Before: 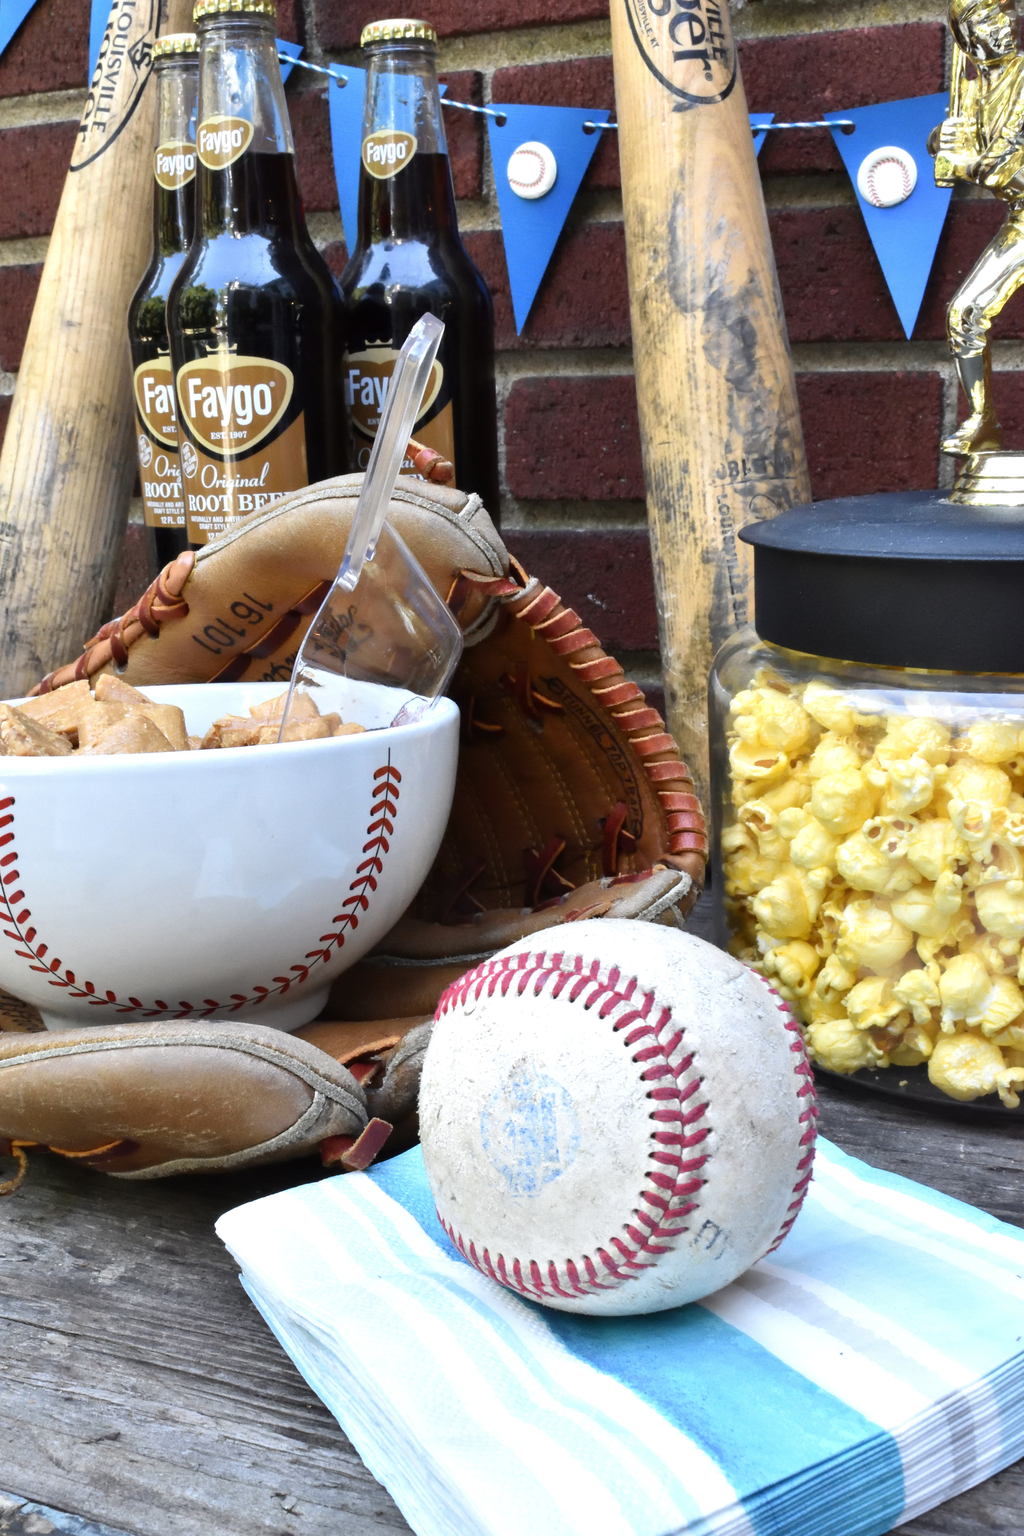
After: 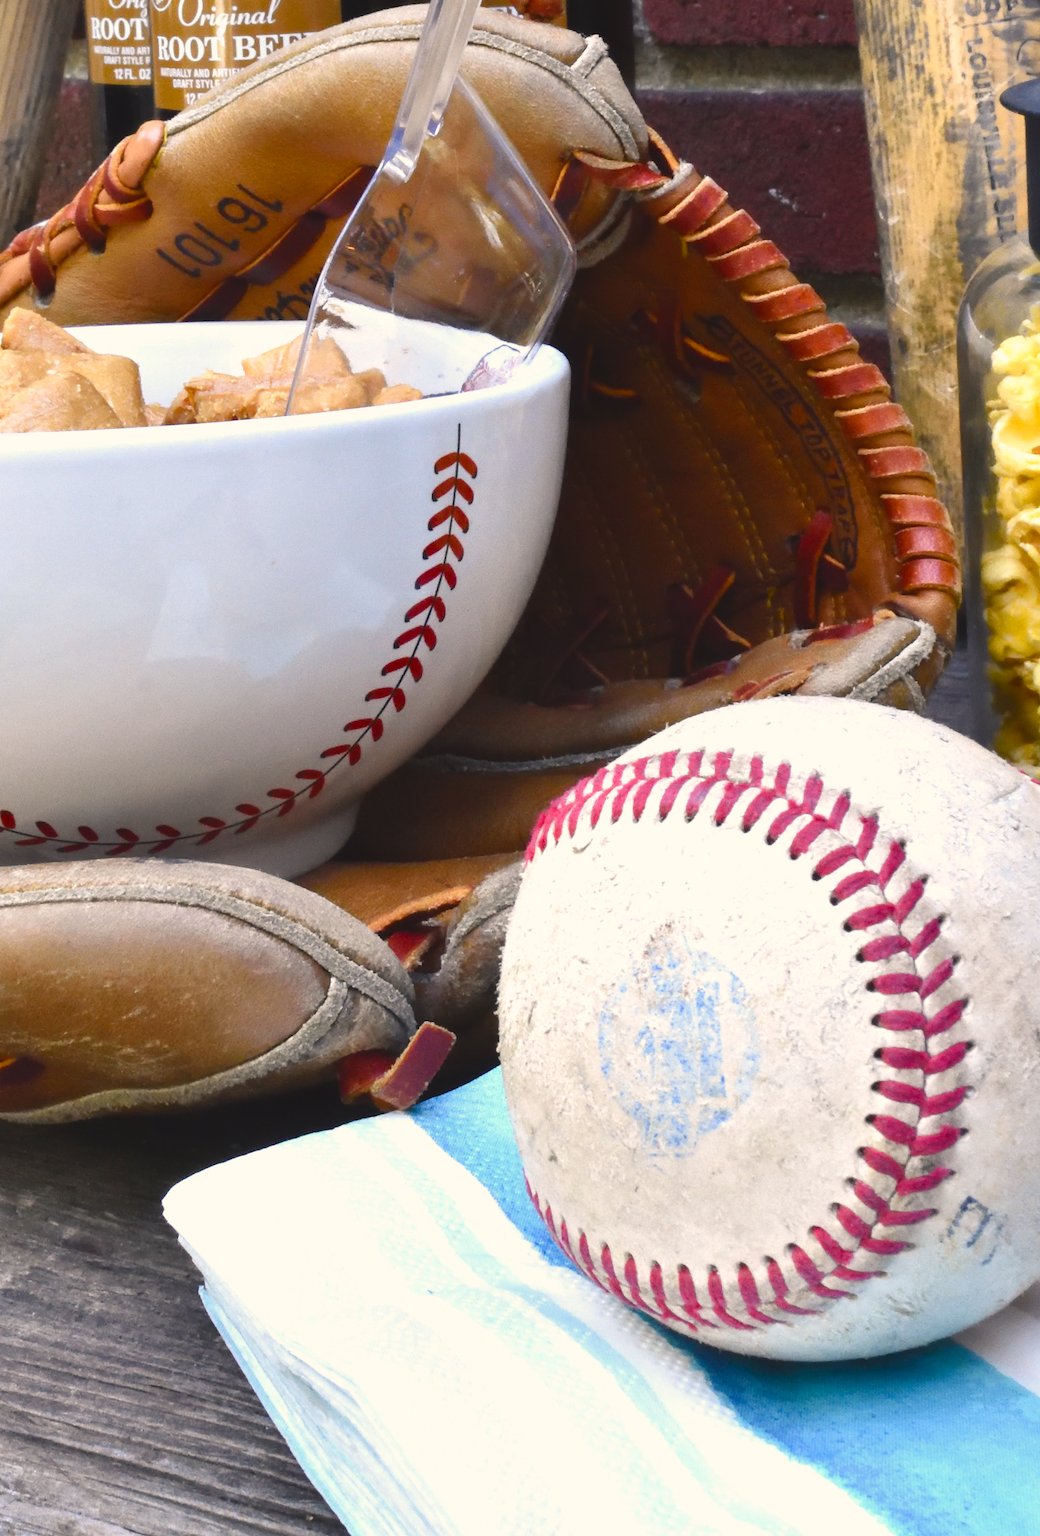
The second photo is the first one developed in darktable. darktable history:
crop: left 6.488%, top 27.668%, right 24.183%, bottom 8.656%
rotate and perspective: rotation 0.215°, lens shift (vertical) -0.139, crop left 0.069, crop right 0.939, crop top 0.002, crop bottom 0.996
exposure: black level correction 0, compensate exposure bias true, compensate highlight preservation false
color balance rgb: shadows lift › chroma 2%, shadows lift › hue 247.2°, power › chroma 0.3%, power › hue 25.2°, highlights gain › chroma 3%, highlights gain › hue 60°, global offset › luminance 0.75%, perceptual saturation grading › global saturation 20%, perceptual saturation grading › highlights -20%, perceptual saturation grading › shadows 30%, global vibrance 20%
